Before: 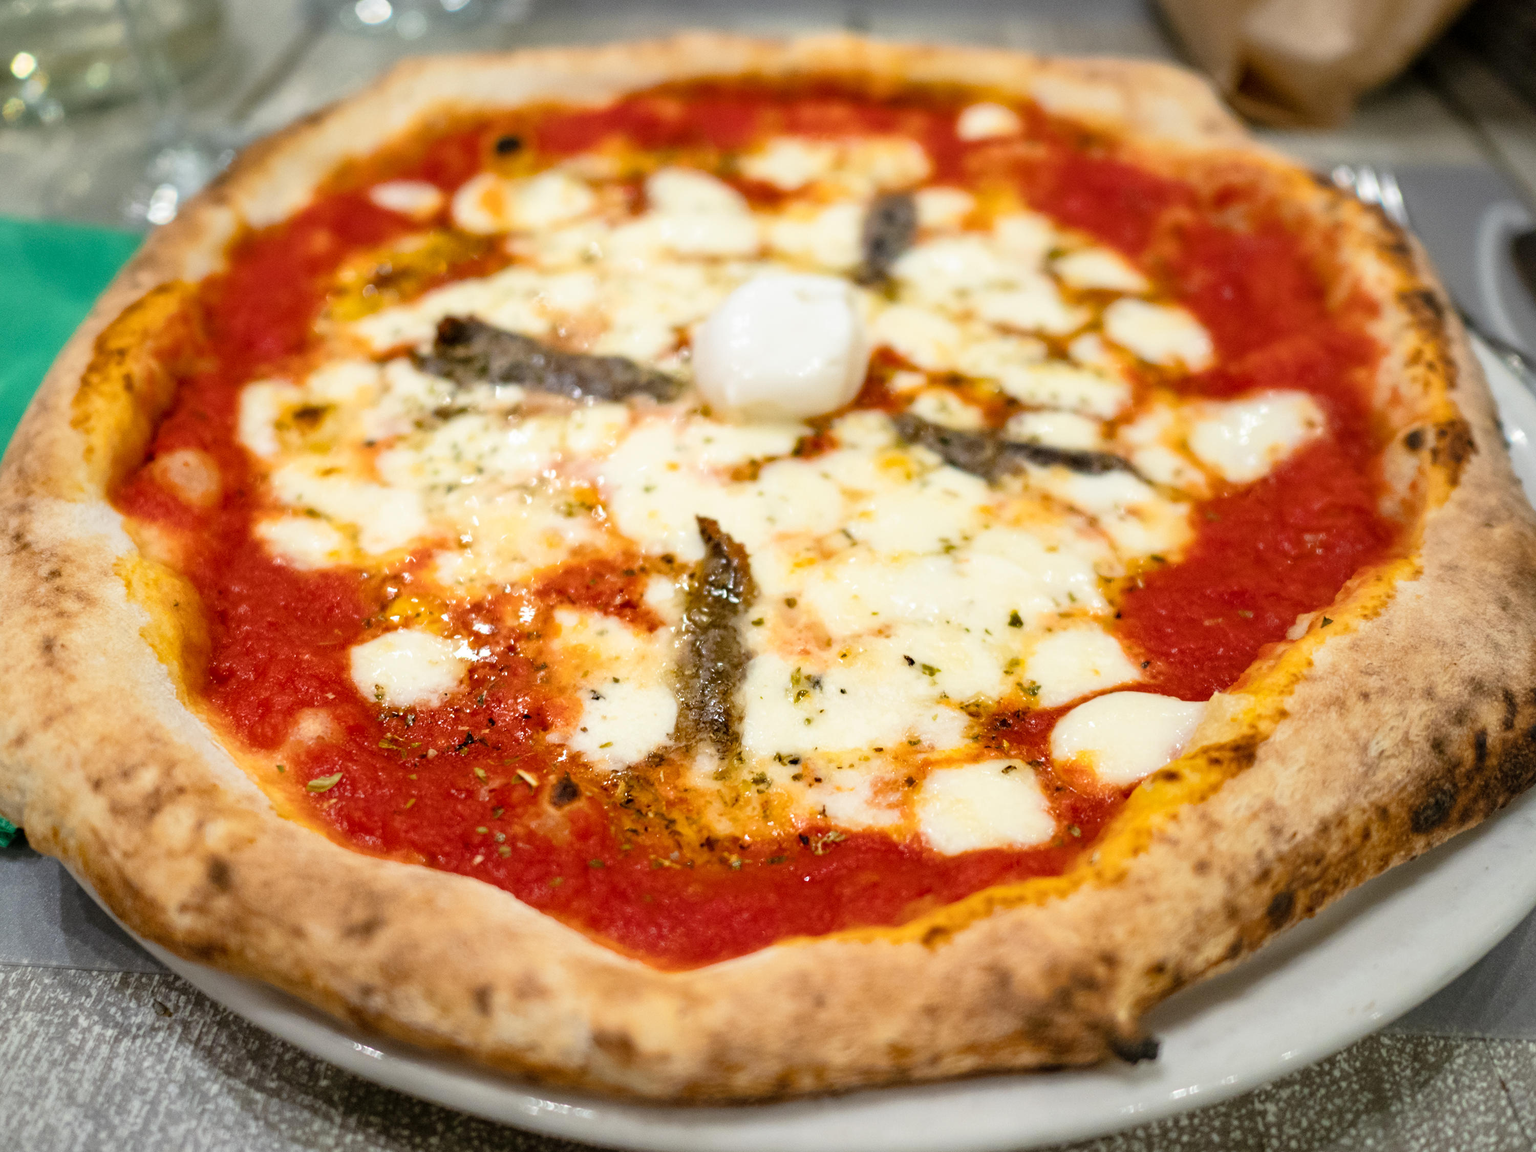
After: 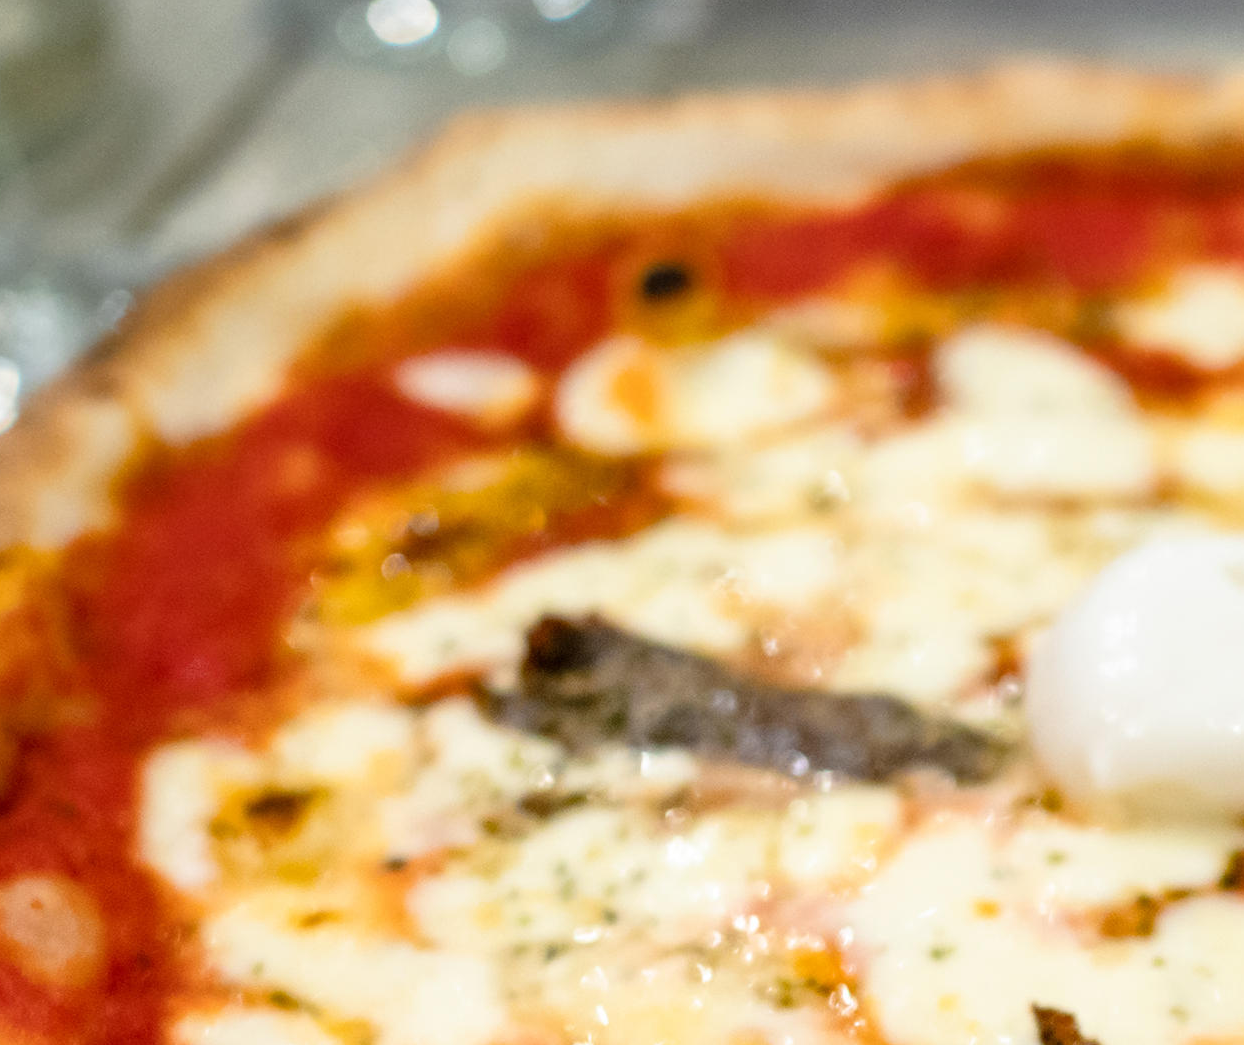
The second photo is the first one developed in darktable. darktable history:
crop and rotate: left 10.921%, top 0.105%, right 47.592%, bottom 53.441%
